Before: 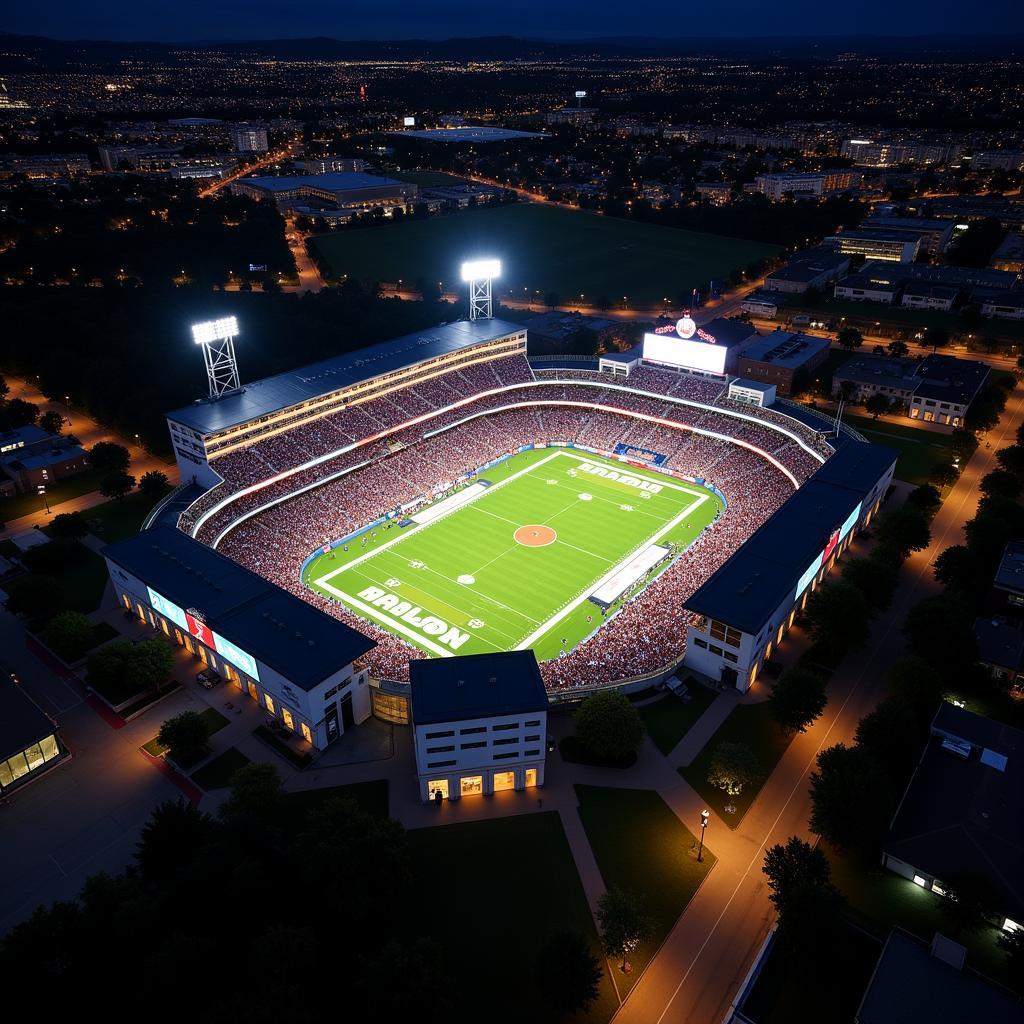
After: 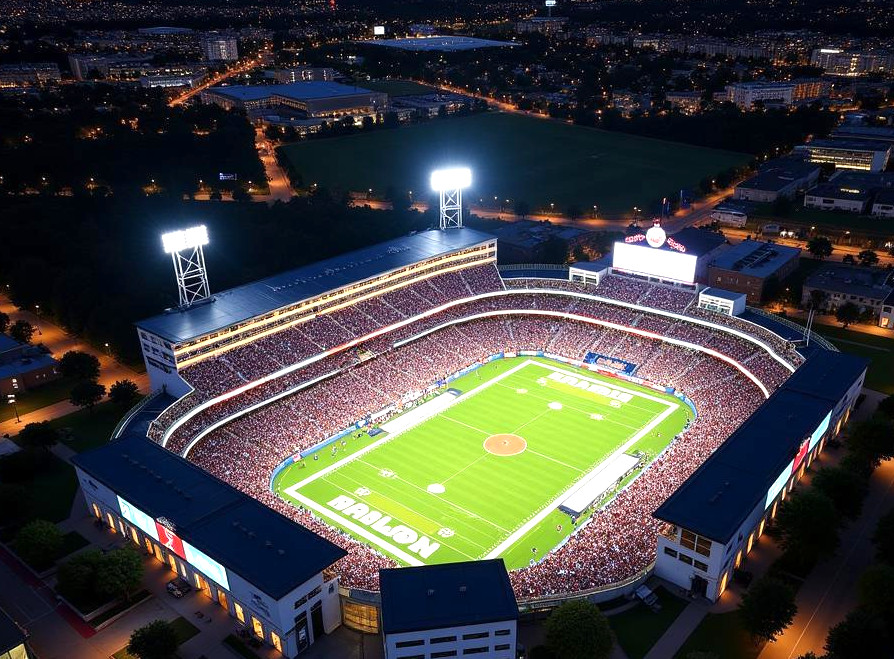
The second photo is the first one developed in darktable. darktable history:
crop: left 2.995%, top 8.958%, right 9.613%, bottom 26.653%
exposure: exposure 0.498 EV, compensate highlight preservation false
